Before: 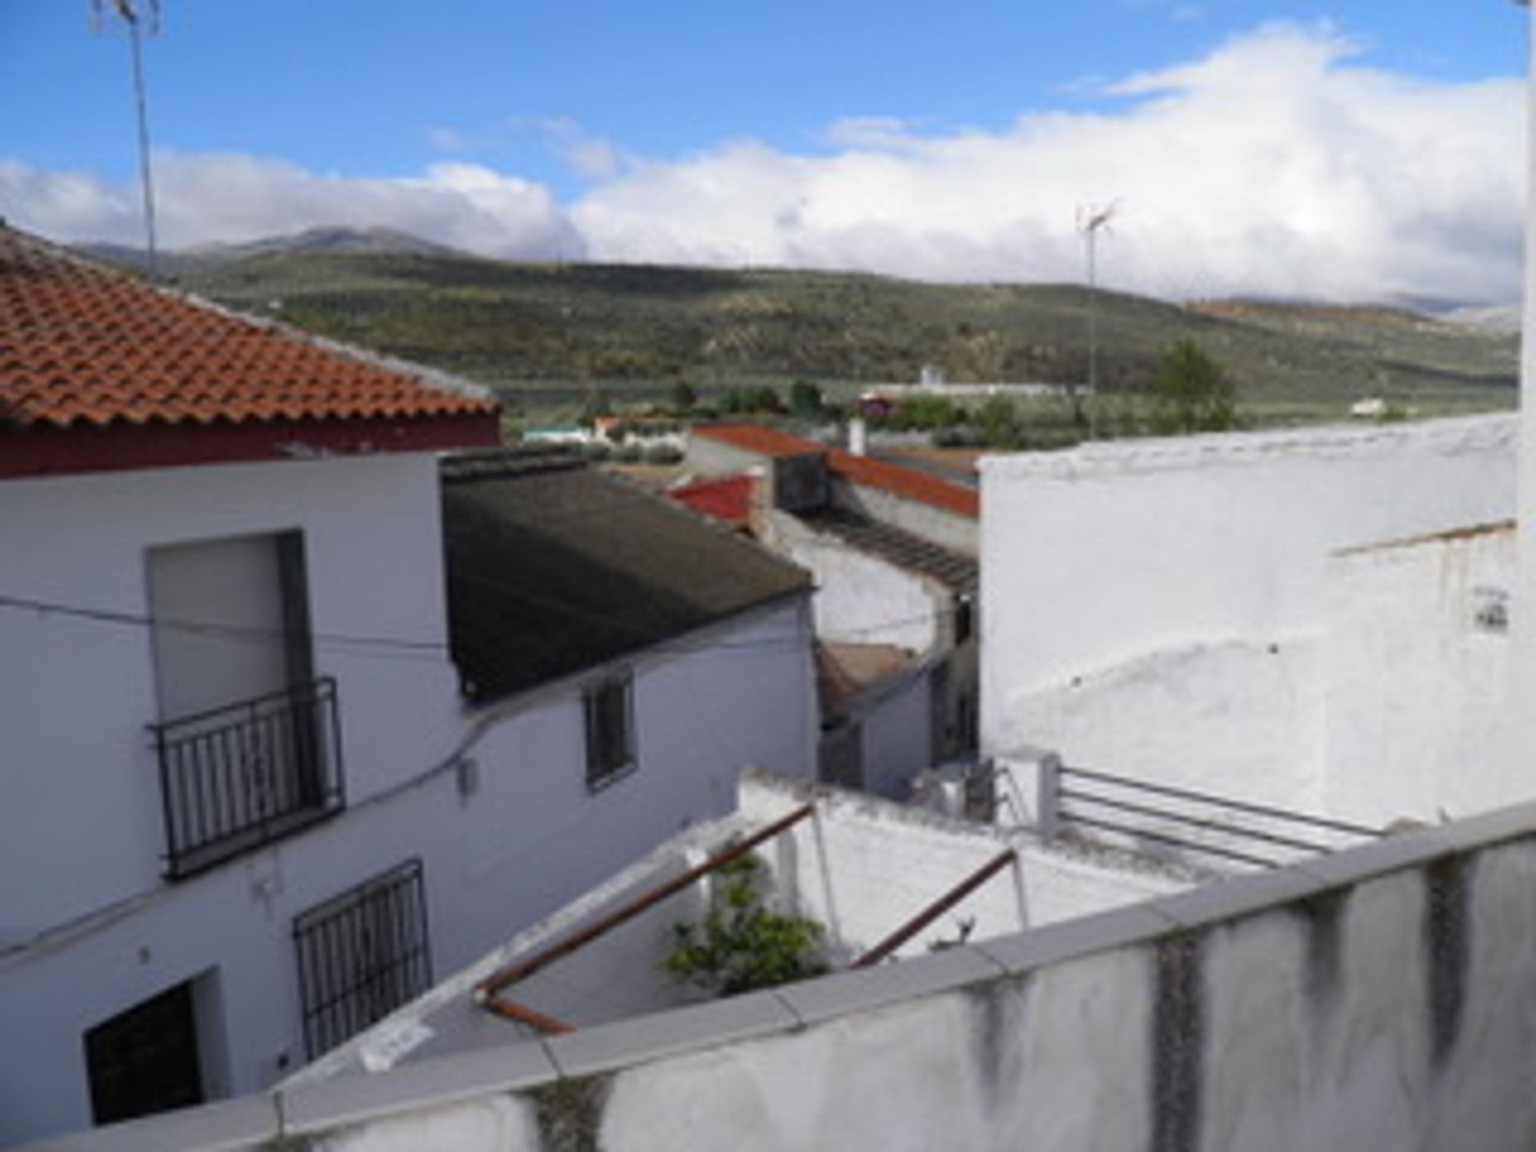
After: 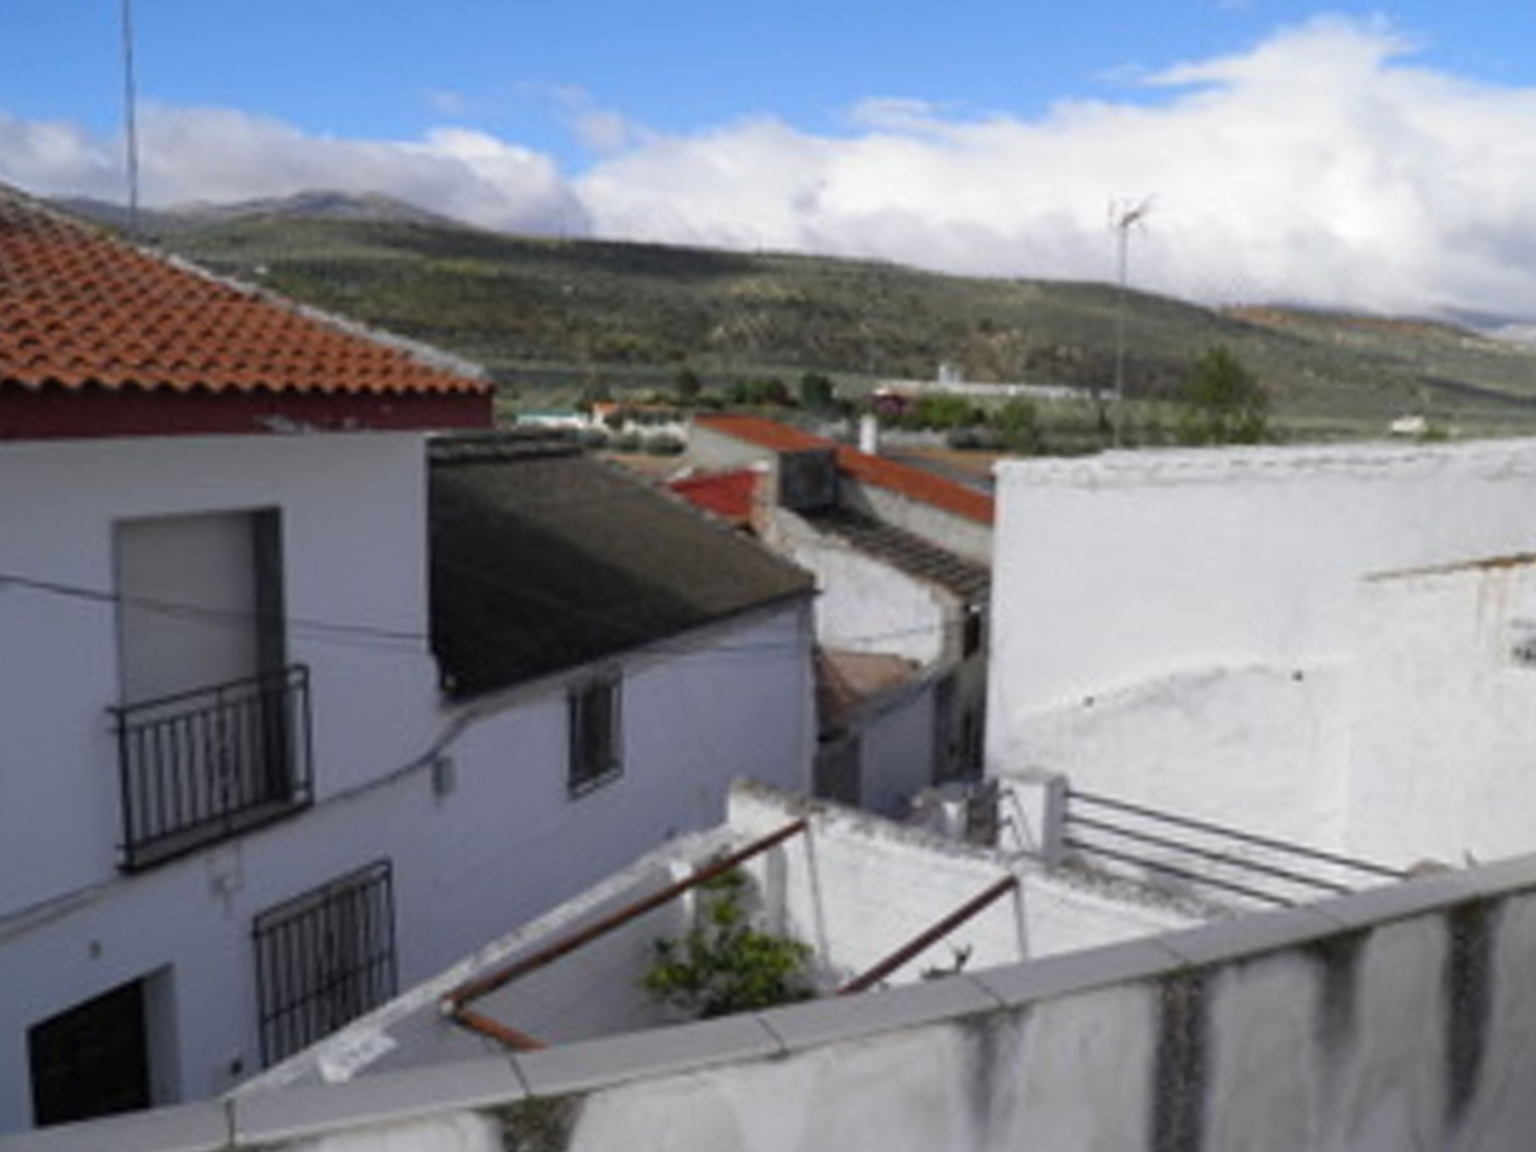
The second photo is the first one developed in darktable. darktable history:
crop and rotate: angle -2.35°
